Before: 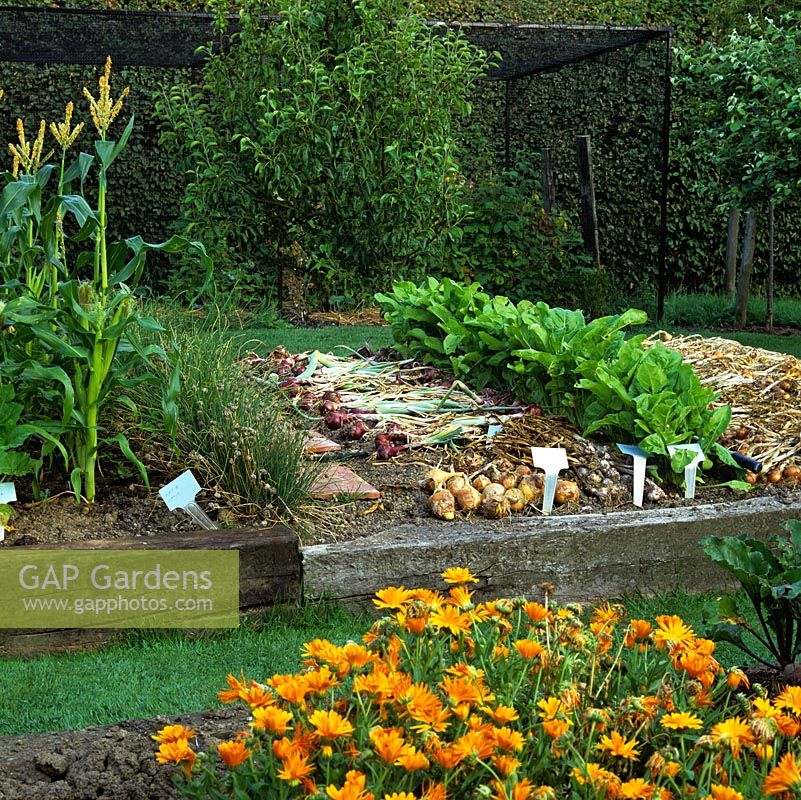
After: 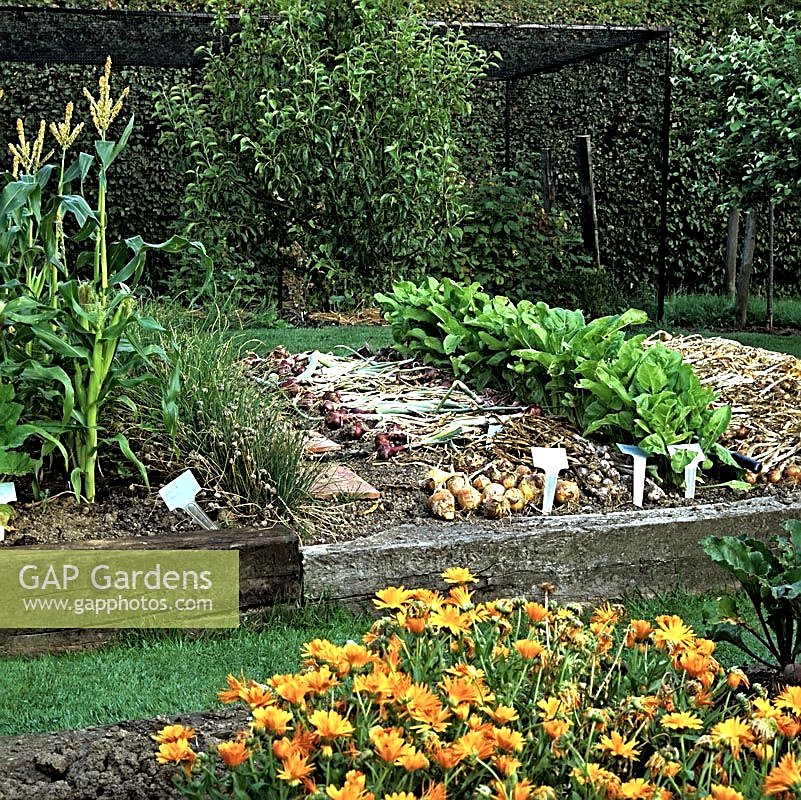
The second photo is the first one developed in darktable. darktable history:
sharpen: on, module defaults
tone equalizer: -8 EV -0.452 EV, -7 EV -0.417 EV, -6 EV -0.343 EV, -5 EV -0.233 EV, -3 EV 0.245 EV, -2 EV 0.32 EV, -1 EV 0.394 EV, +0 EV 0.428 EV
color correction: highlights b* 0.041, saturation 0.85
contrast equalizer: y [[0.5, 0.5, 0.544, 0.569, 0.5, 0.5], [0.5 ×6], [0.5 ×6], [0 ×6], [0 ×6]]
